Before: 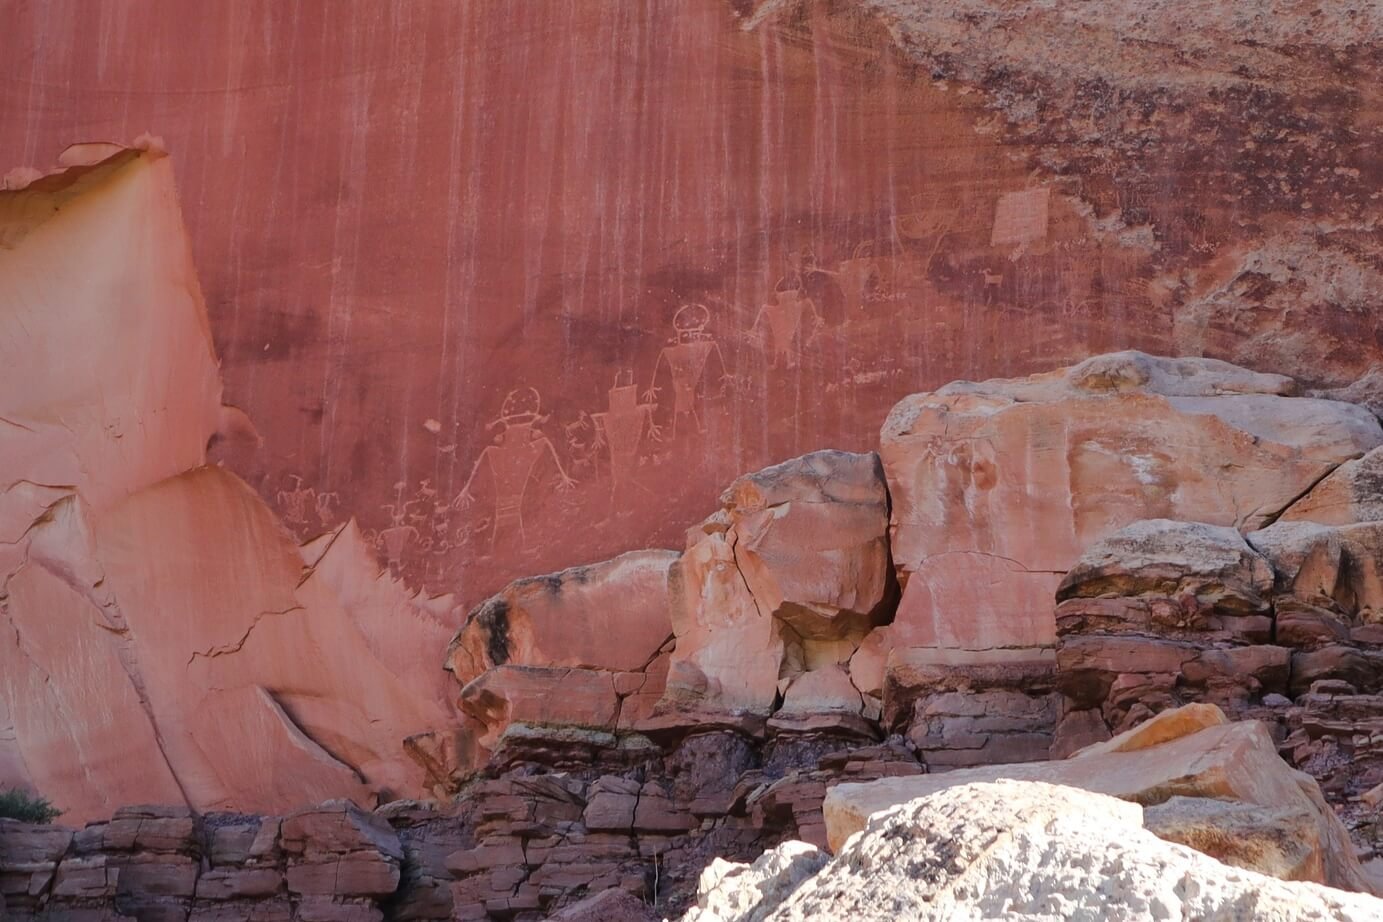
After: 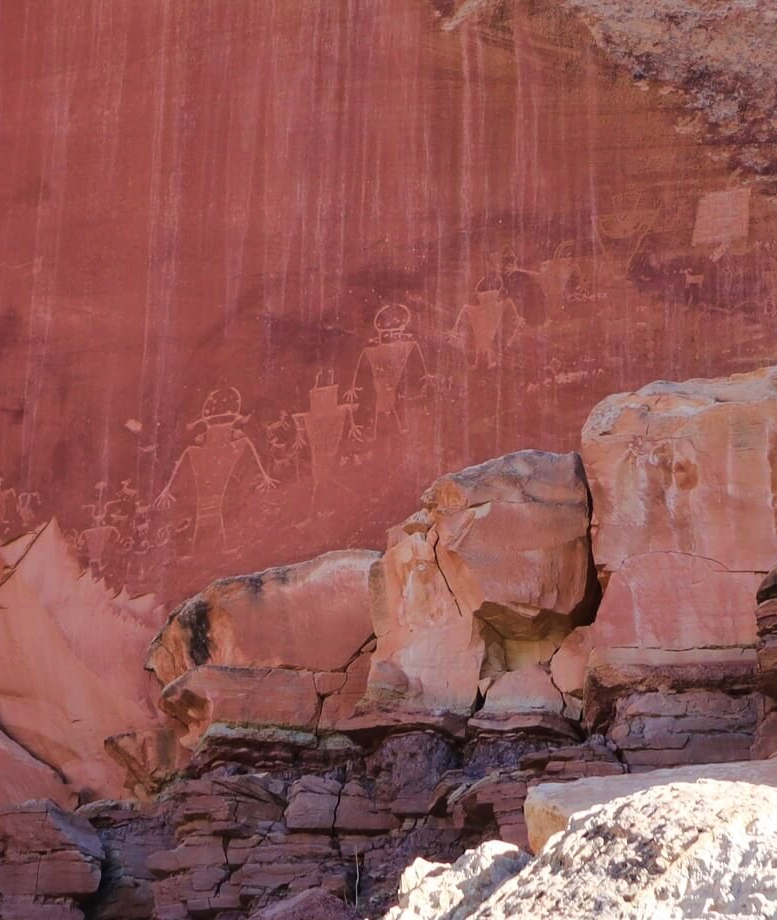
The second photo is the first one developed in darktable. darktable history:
crop: left 21.674%, right 22.086%
velvia: on, module defaults
